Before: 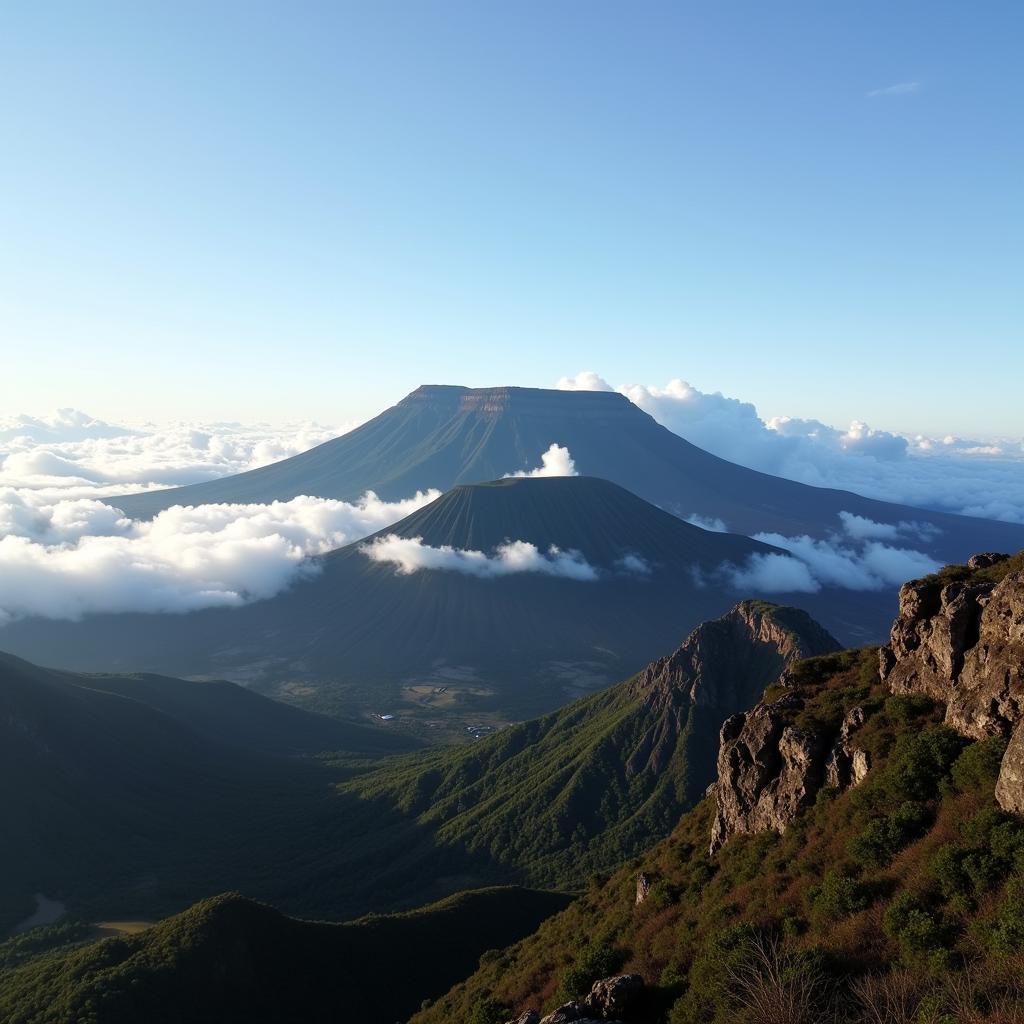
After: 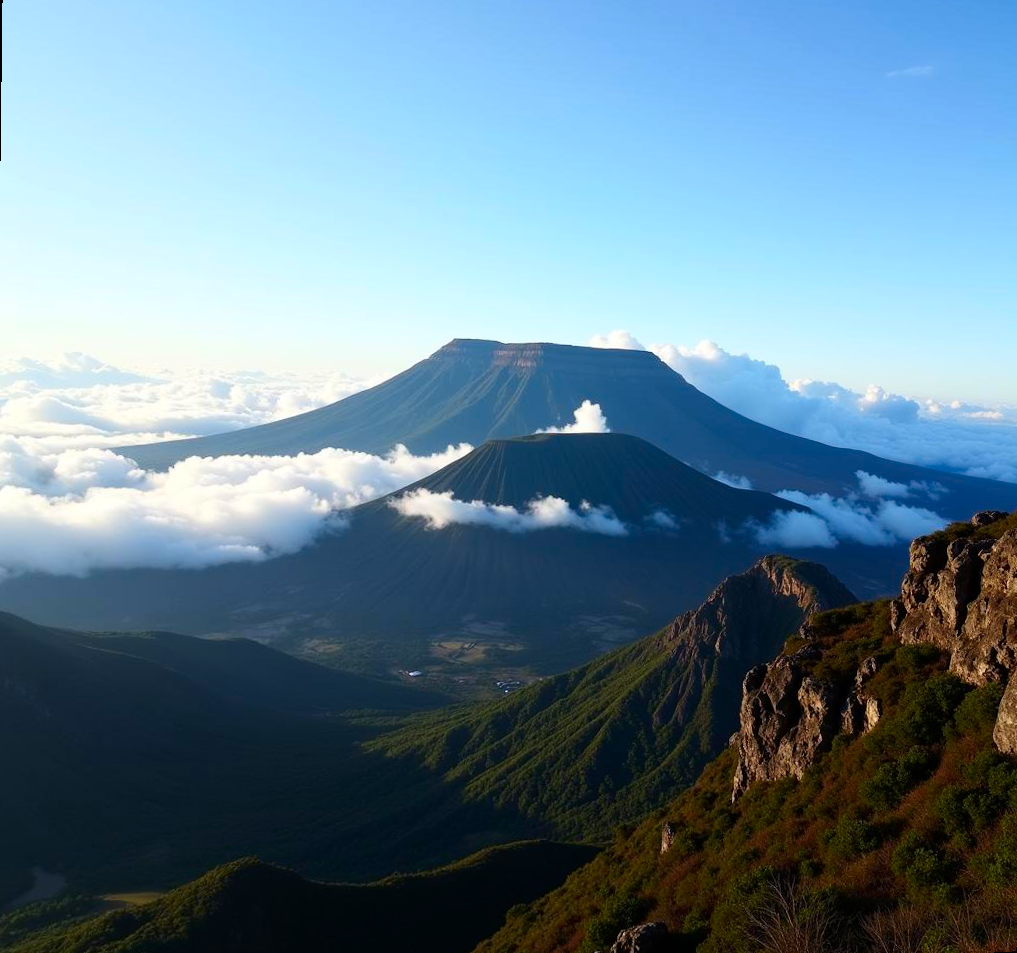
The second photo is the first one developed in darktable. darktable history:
rotate and perspective: rotation 0.679°, lens shift (horizontal) 0.136, crop left 0.009, crop right 0.991, crop top 0.078, crop bottom 0.95
contrast brightness saturation: contrast 0.16, saturation 0.32
